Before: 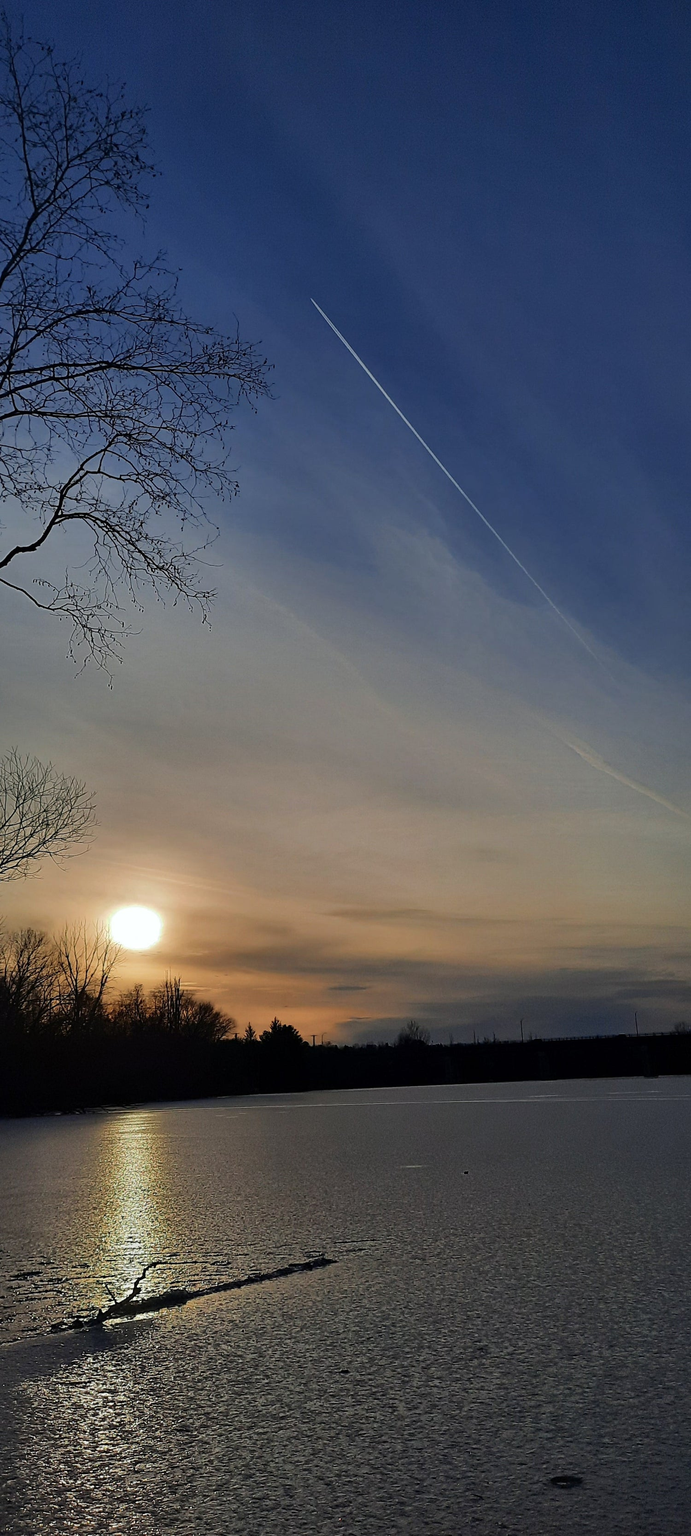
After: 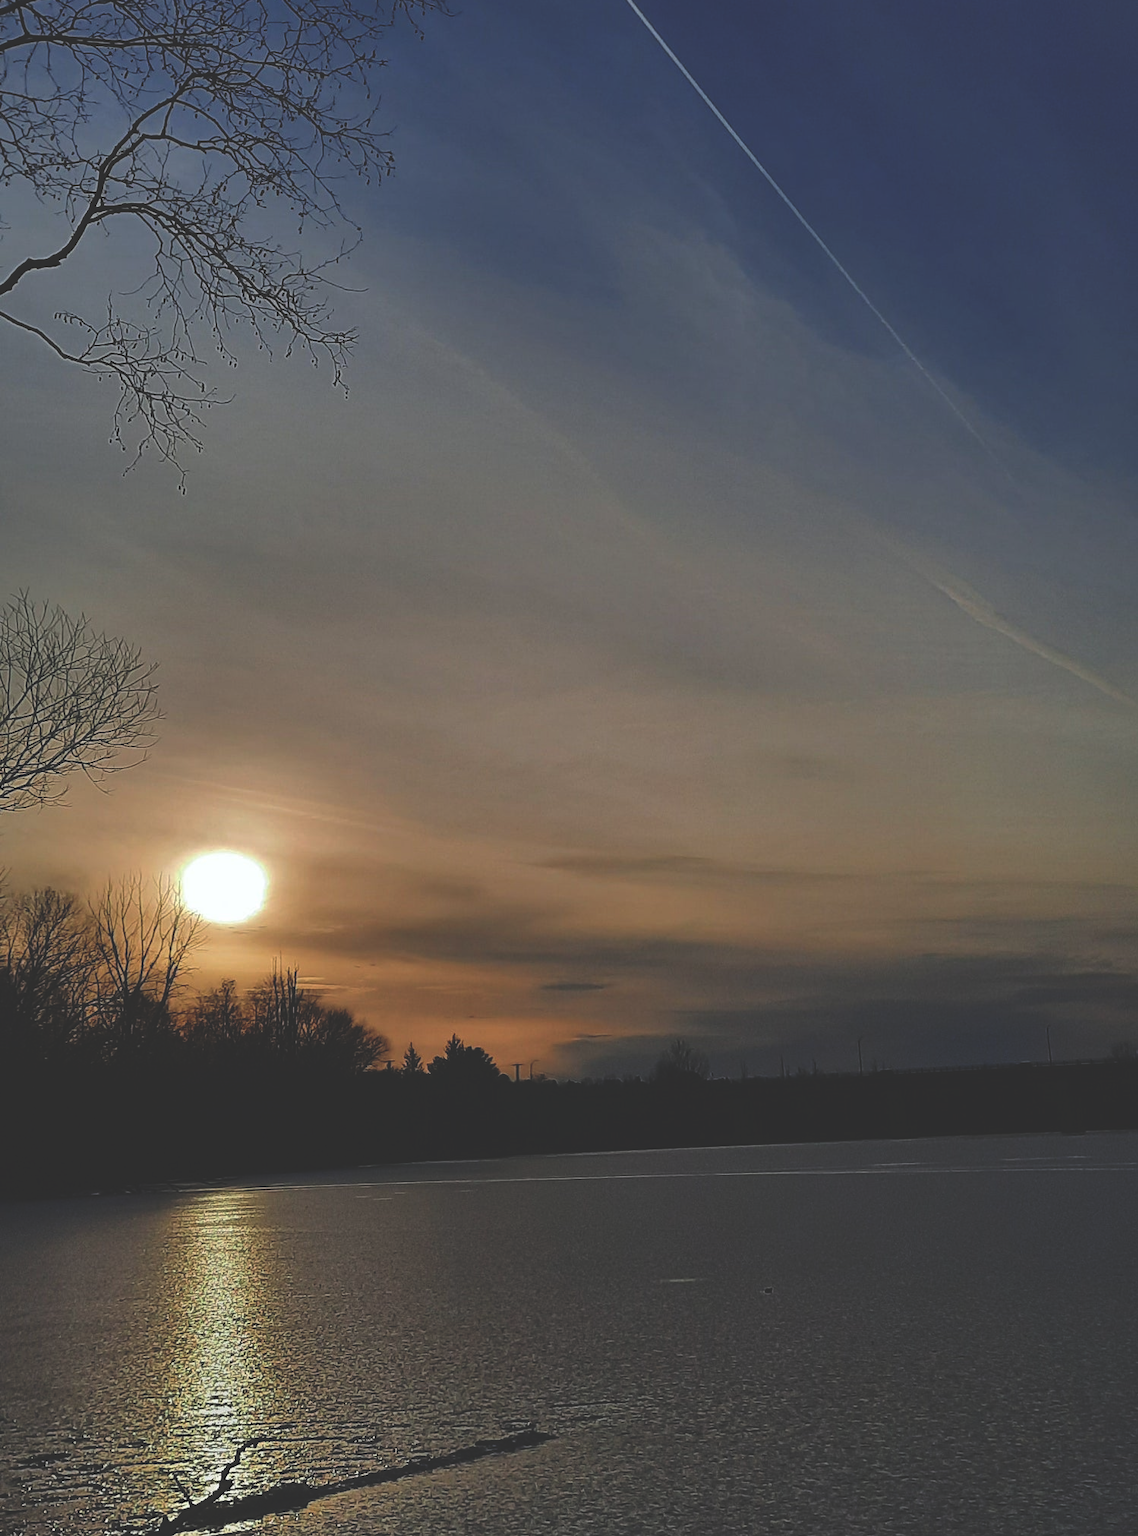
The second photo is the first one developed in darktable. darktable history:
crop and rotate: top 25.357%, bottom 13.942%
rgb curve: curves: ch0 [(0, 0.186) (0.314, 0.284) (0.775, 0.708) (1, 1)], compensate middle gray true, preserve colors none
